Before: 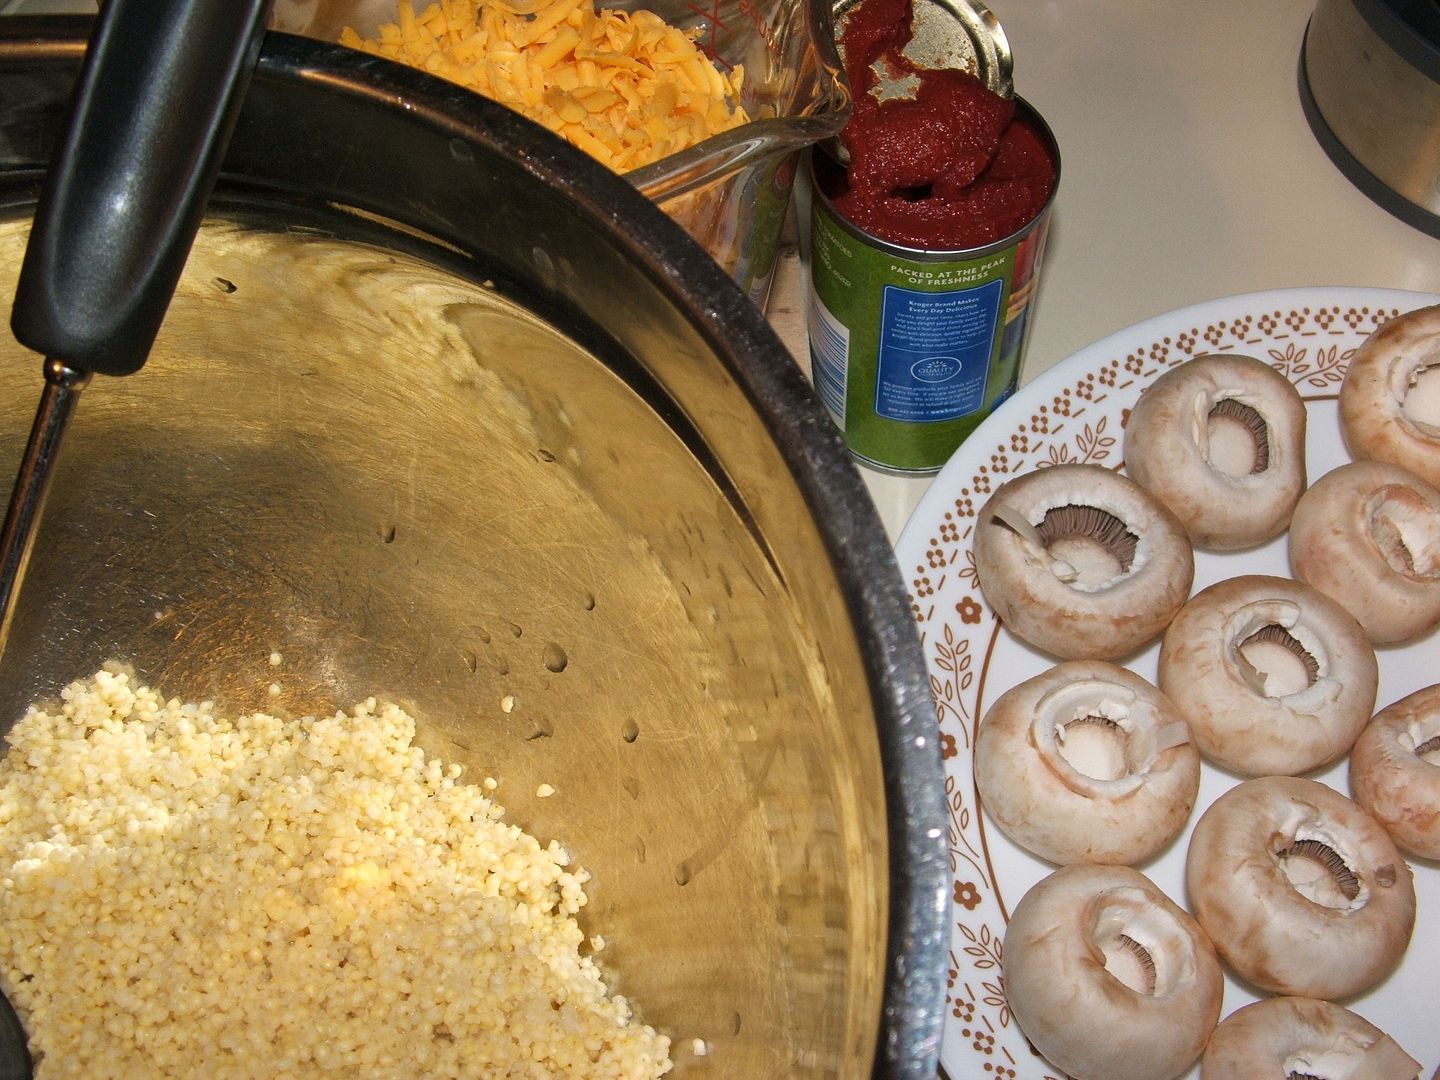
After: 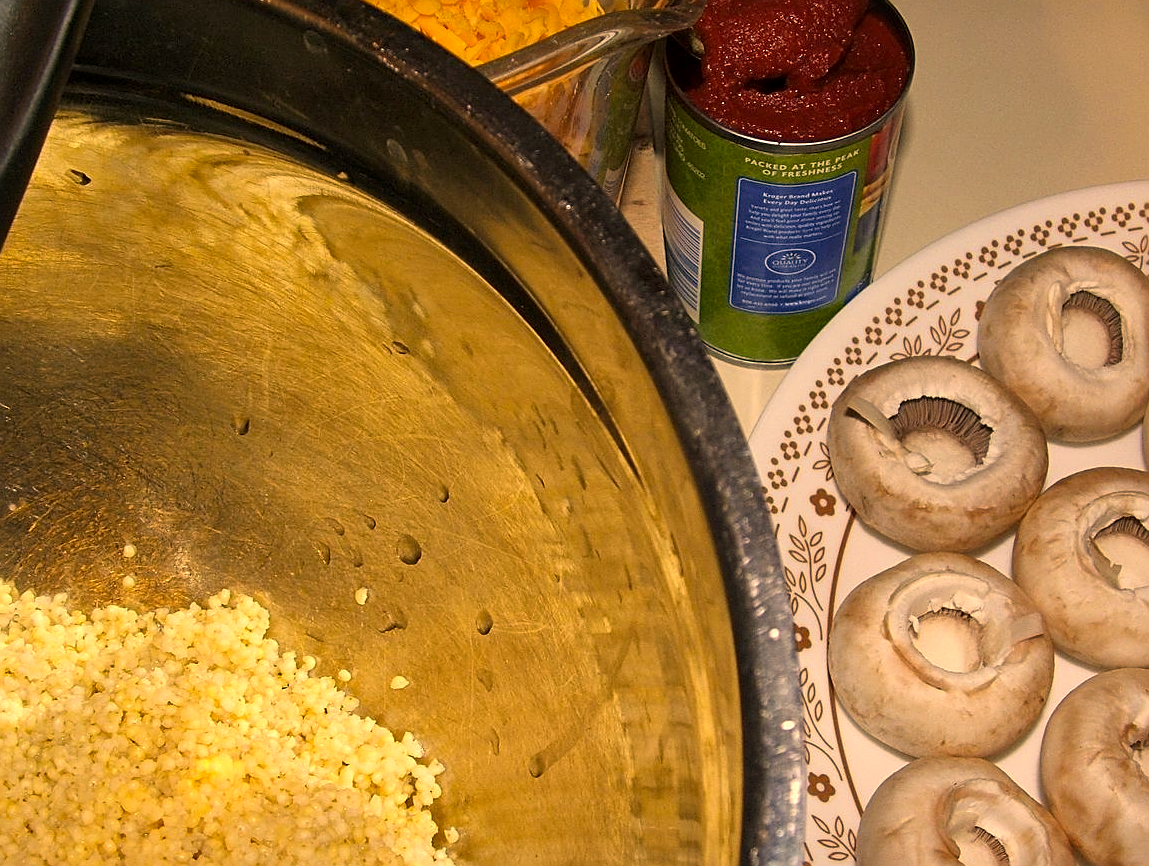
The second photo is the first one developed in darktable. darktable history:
crop and rotate: left 10.154%, top 10.024%, right 10.014%, bottom 9.788%
sharpen: on, module defaults
local contrast: mode bilateral grid, contrast 21, coarseness 49, detail 121%, midtone range 0.2
color correction: highlights a* 14.76, highlights b* 31.05
